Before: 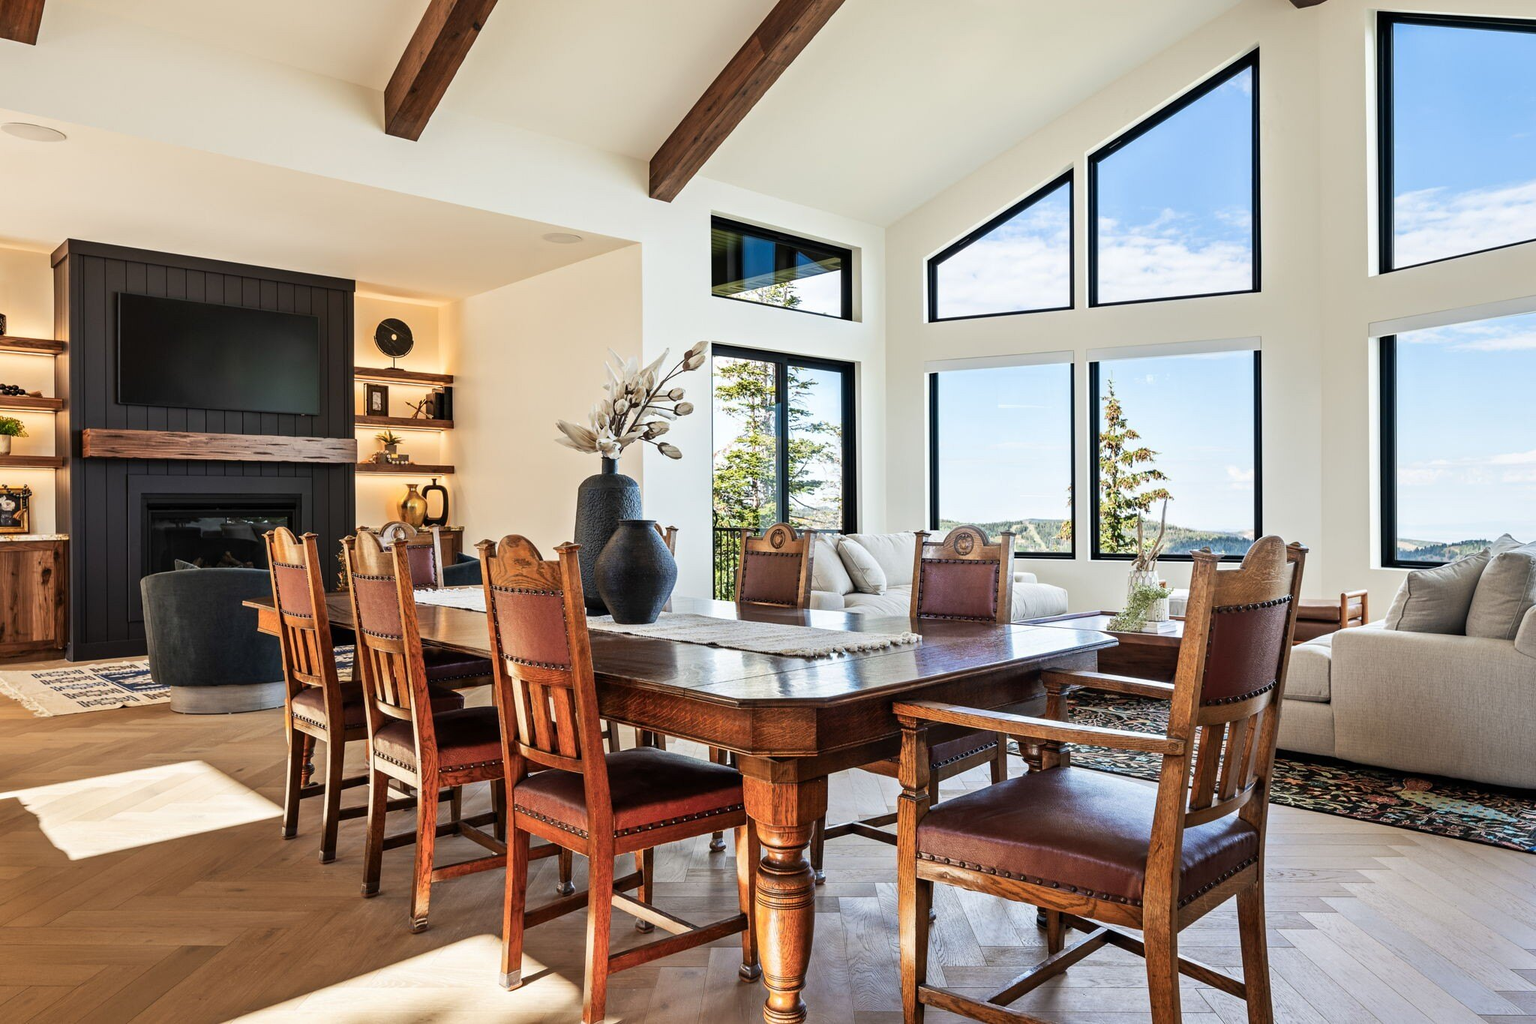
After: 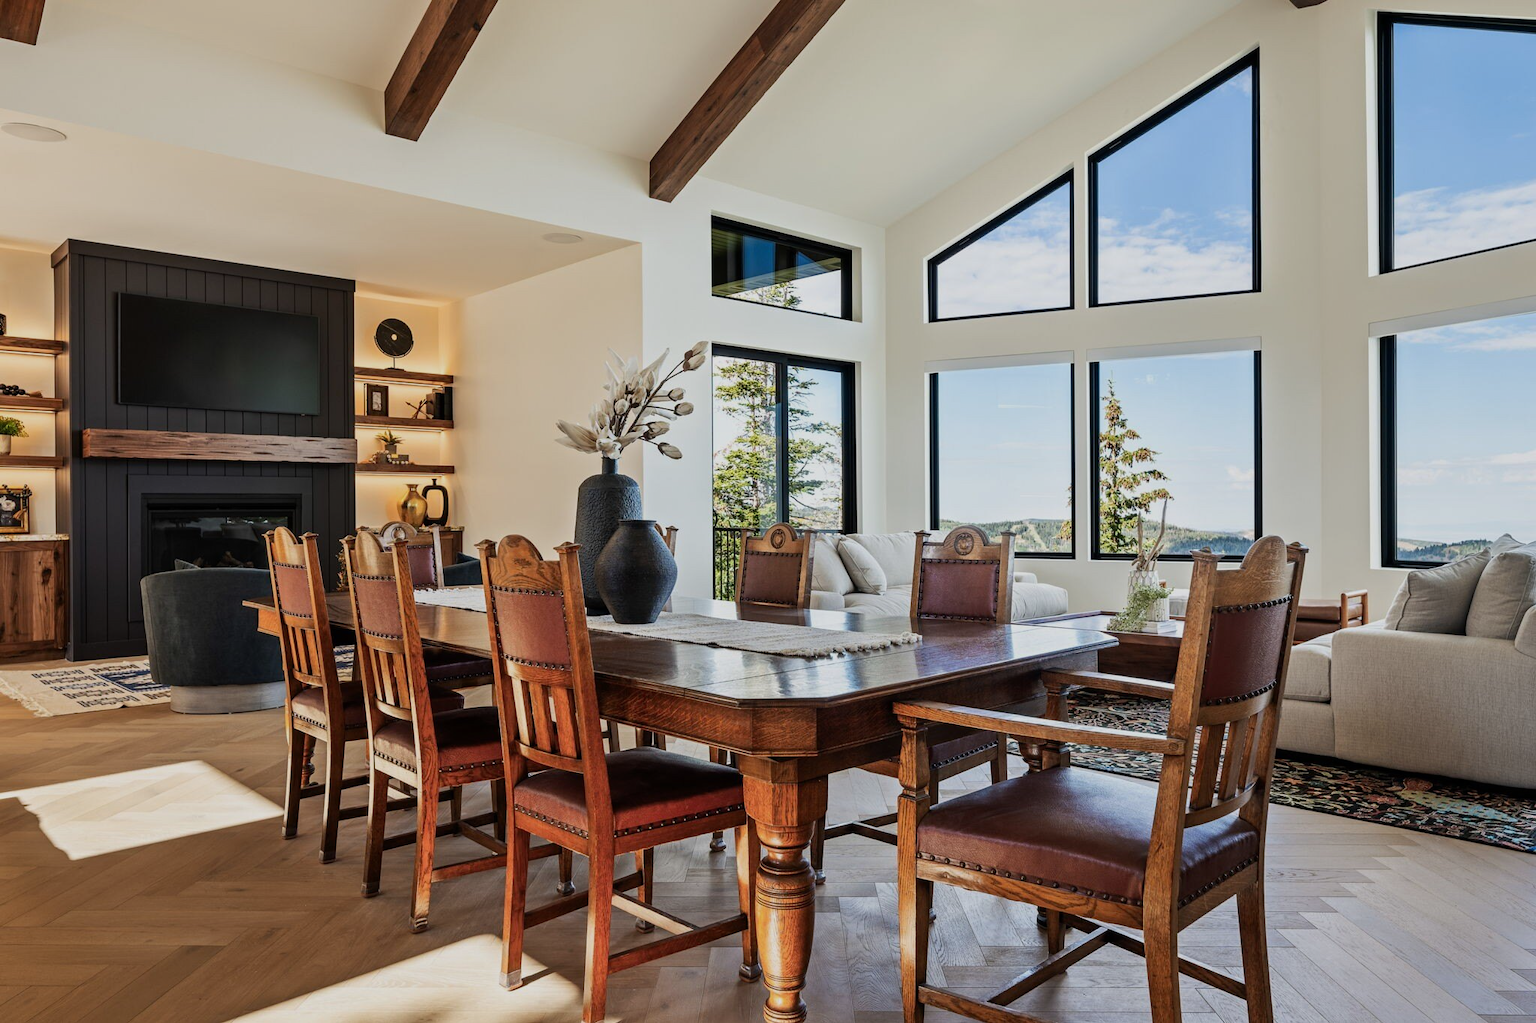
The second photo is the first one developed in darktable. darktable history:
exposure: exposure -0.465 EV, compensate highlight preservation false
